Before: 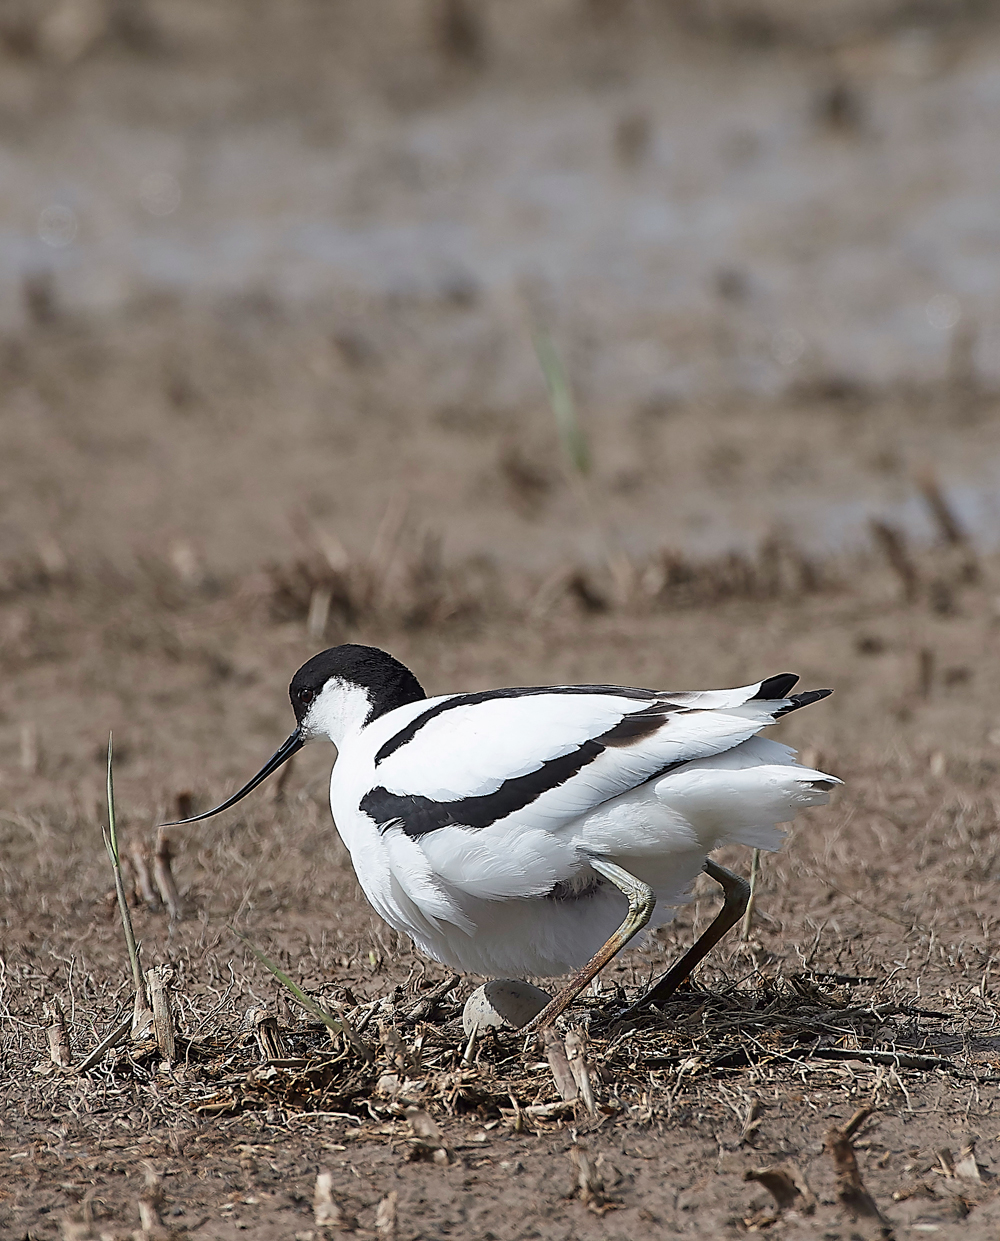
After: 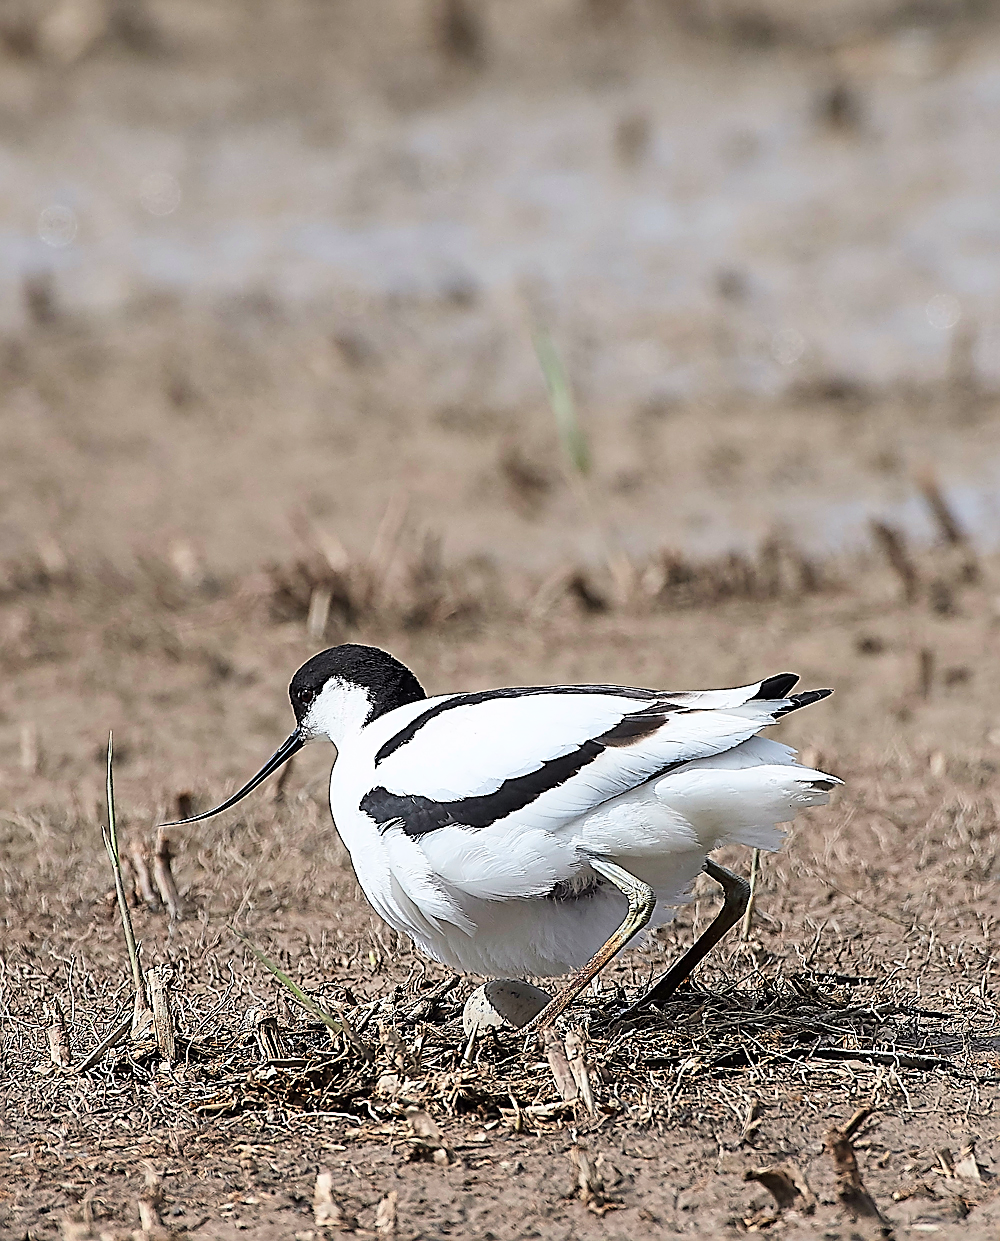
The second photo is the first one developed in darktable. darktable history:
tone curve: curves: ch0 [(0, 0) (0.004, 0.001) (0.133, 0.132) (0.325, 0.395) (0.455, 0.565) (0.832, 0.925) (1, 1)], color space Lab, linked channels, preserve colors none
sharpen: amount 0.901
